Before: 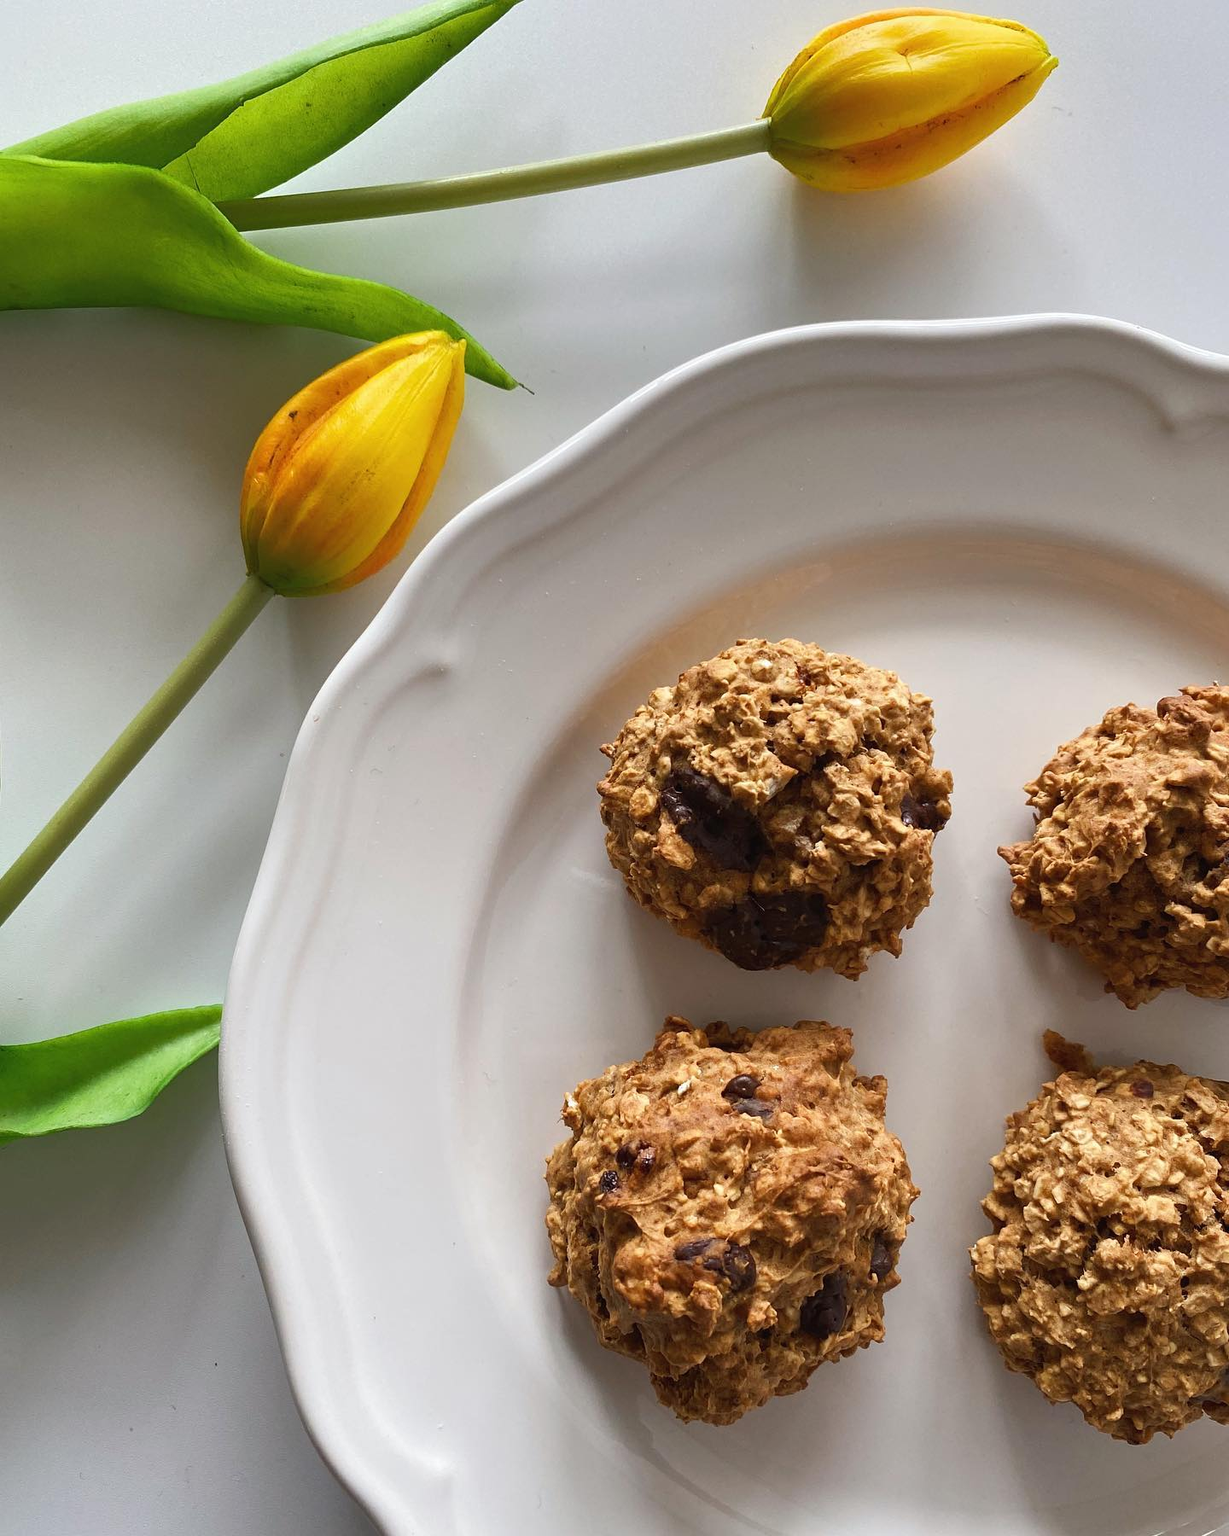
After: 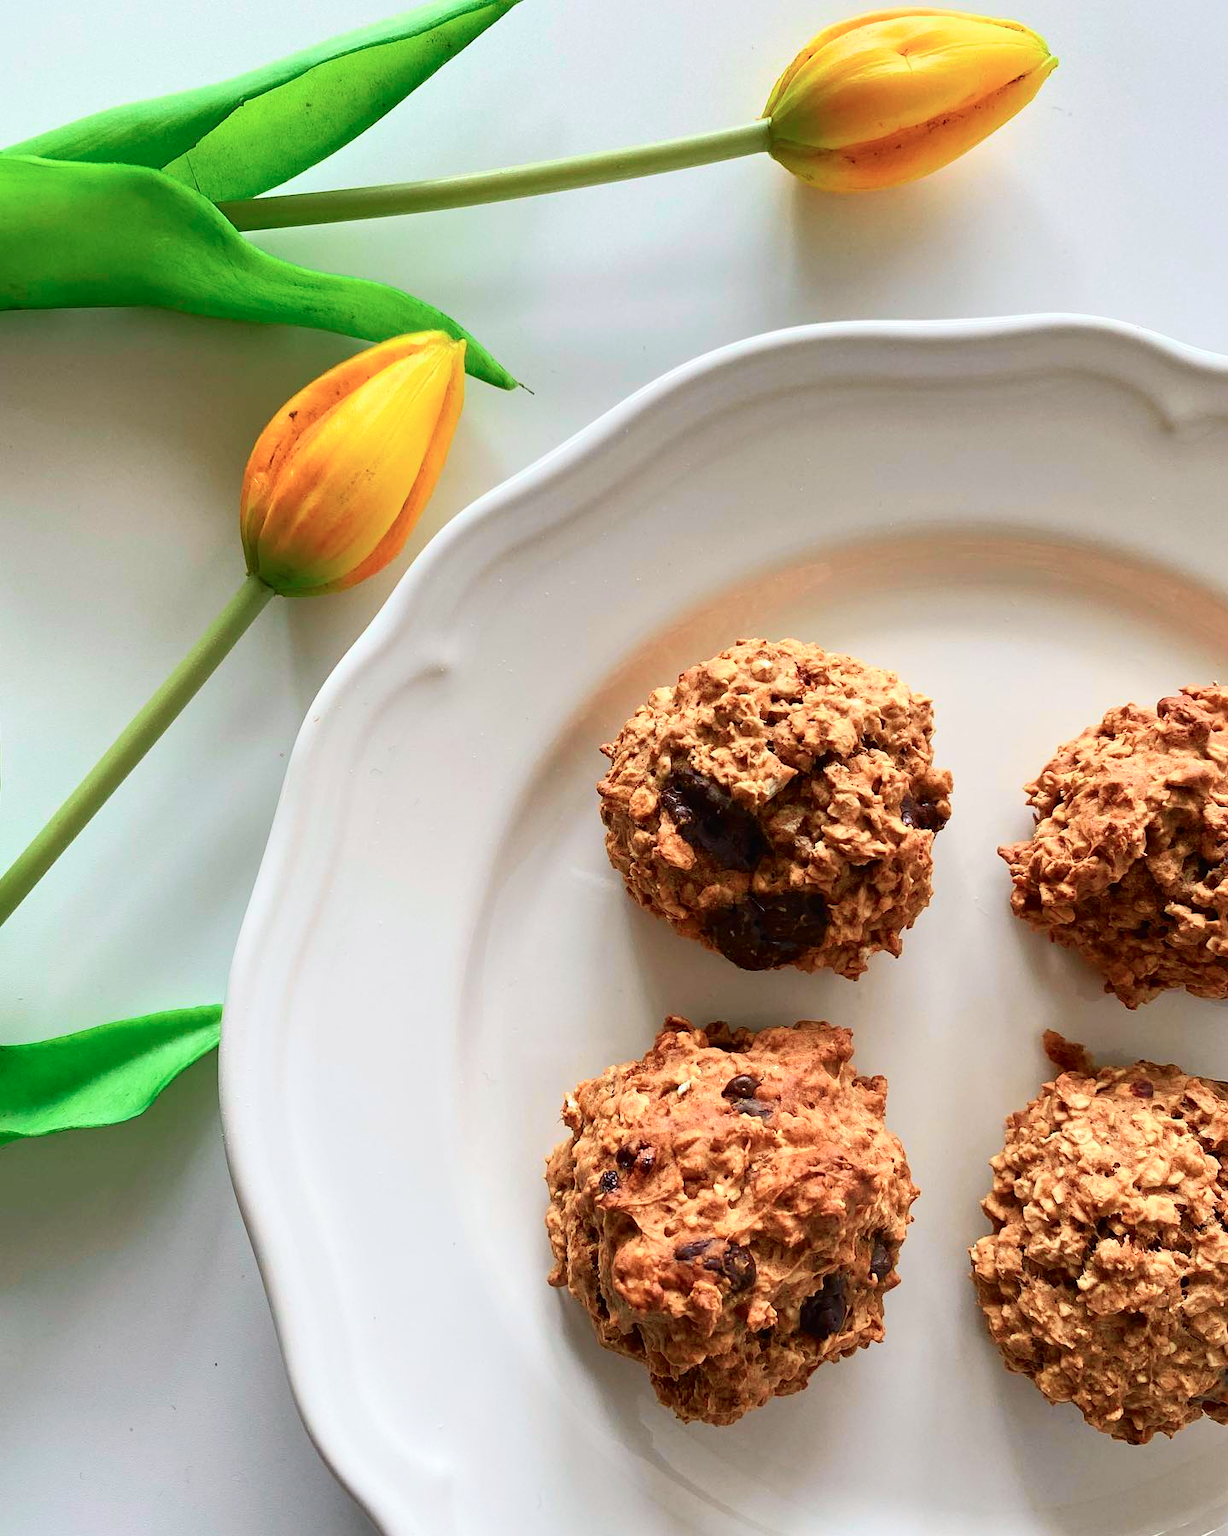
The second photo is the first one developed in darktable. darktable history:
tone curve: curves: ch0 [(0, 0) (0.051, 0.027) (0.096, 0.071) (0.219, 0.248) (0.428, 0.52) (0.596, 0.713) (0.727, 0.823) (0.859, 0.924) (1, 1)]; ch1 [(0, 0) (0.1, 0.038) (0.318, 0.221) (0.413, 0.325) (0.454, 0.41) (0.493, 0.478) (0.503, 0.501) (0.516, 0.515) (0.548, 0.575) (0.561, 0.596) (0.594, 0.647) (0.666, 0.701) (1, 1)]; ch2 [(0, 0) (0.453, 0.44) (0.479, 0.476) (0.504, 0.5) (0.52, 0.526) (0.557, 0.585) (0.583, 0.608) (0.824, 0.815) (1, 1)], color space Lab, independent channels, preserve colors none
